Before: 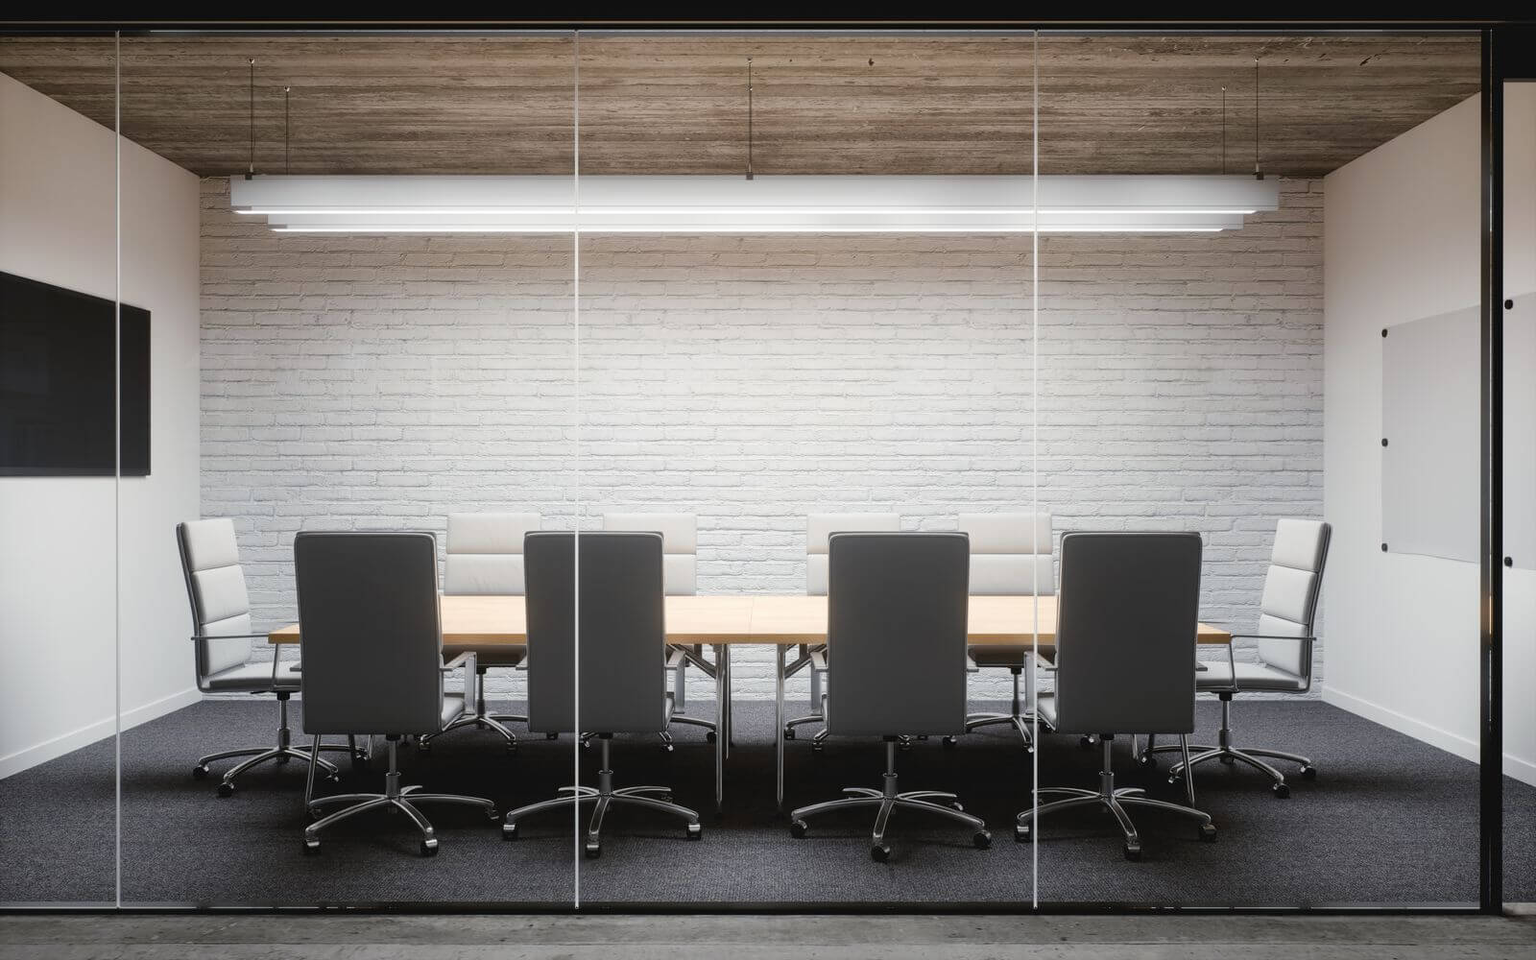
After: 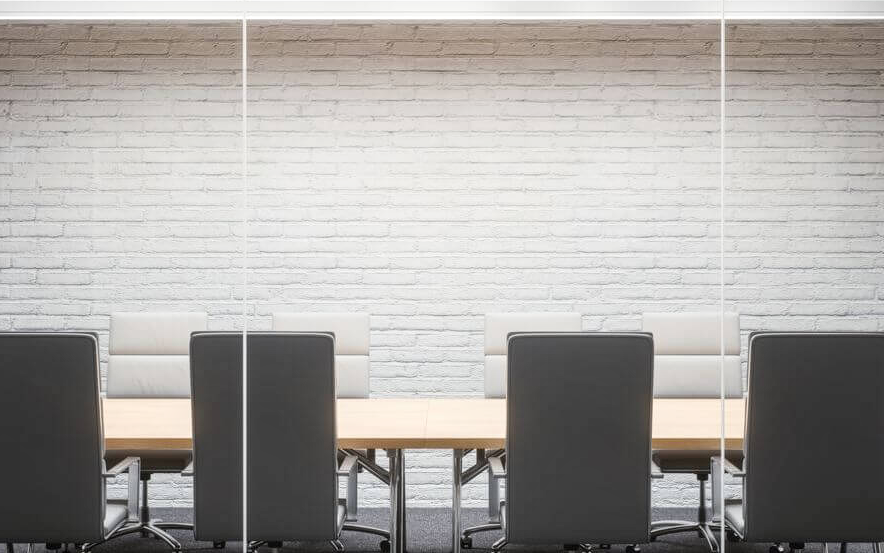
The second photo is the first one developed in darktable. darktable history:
crop and rotate: left 22.304%, top 22.255%, right 22.418%, bottom 22.417%
shadows and highlights: shadows 0.967, highlights 40.3
local contrast: on, module defaults
